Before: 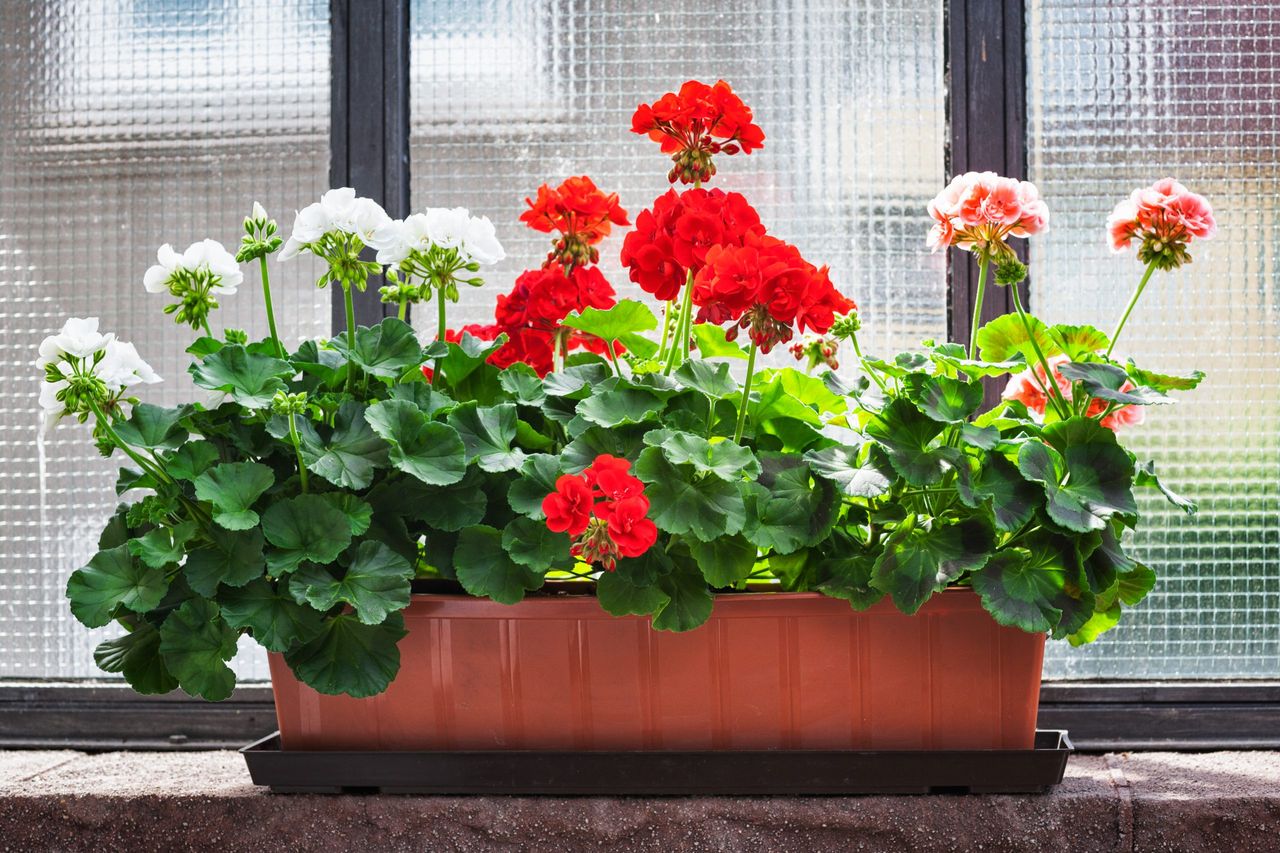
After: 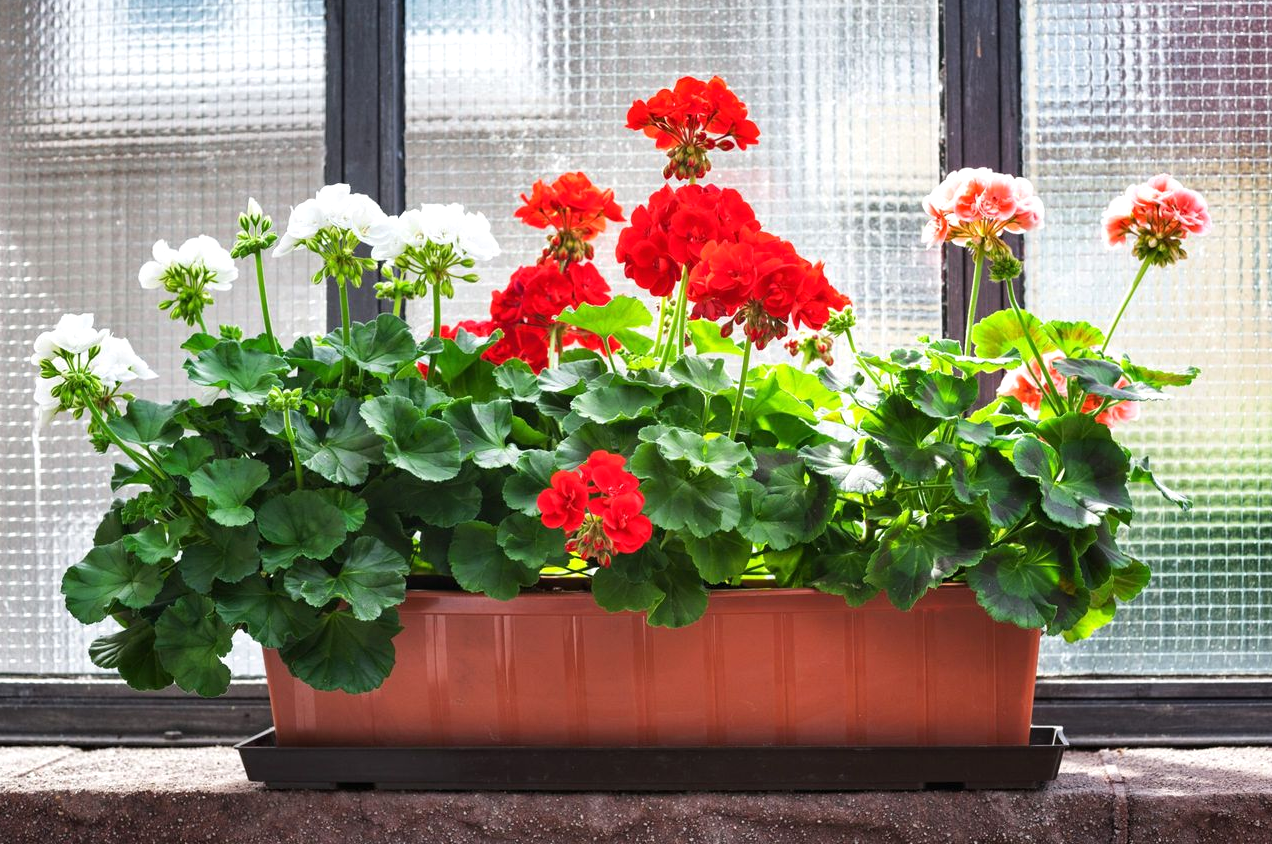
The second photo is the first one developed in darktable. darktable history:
exposure: exposure 0.195 EV, compensate exposure bias true, compensate highlight preservation false
crop: left 0.432%, top 0.497%, right 0.171%, bottom 0.447%
